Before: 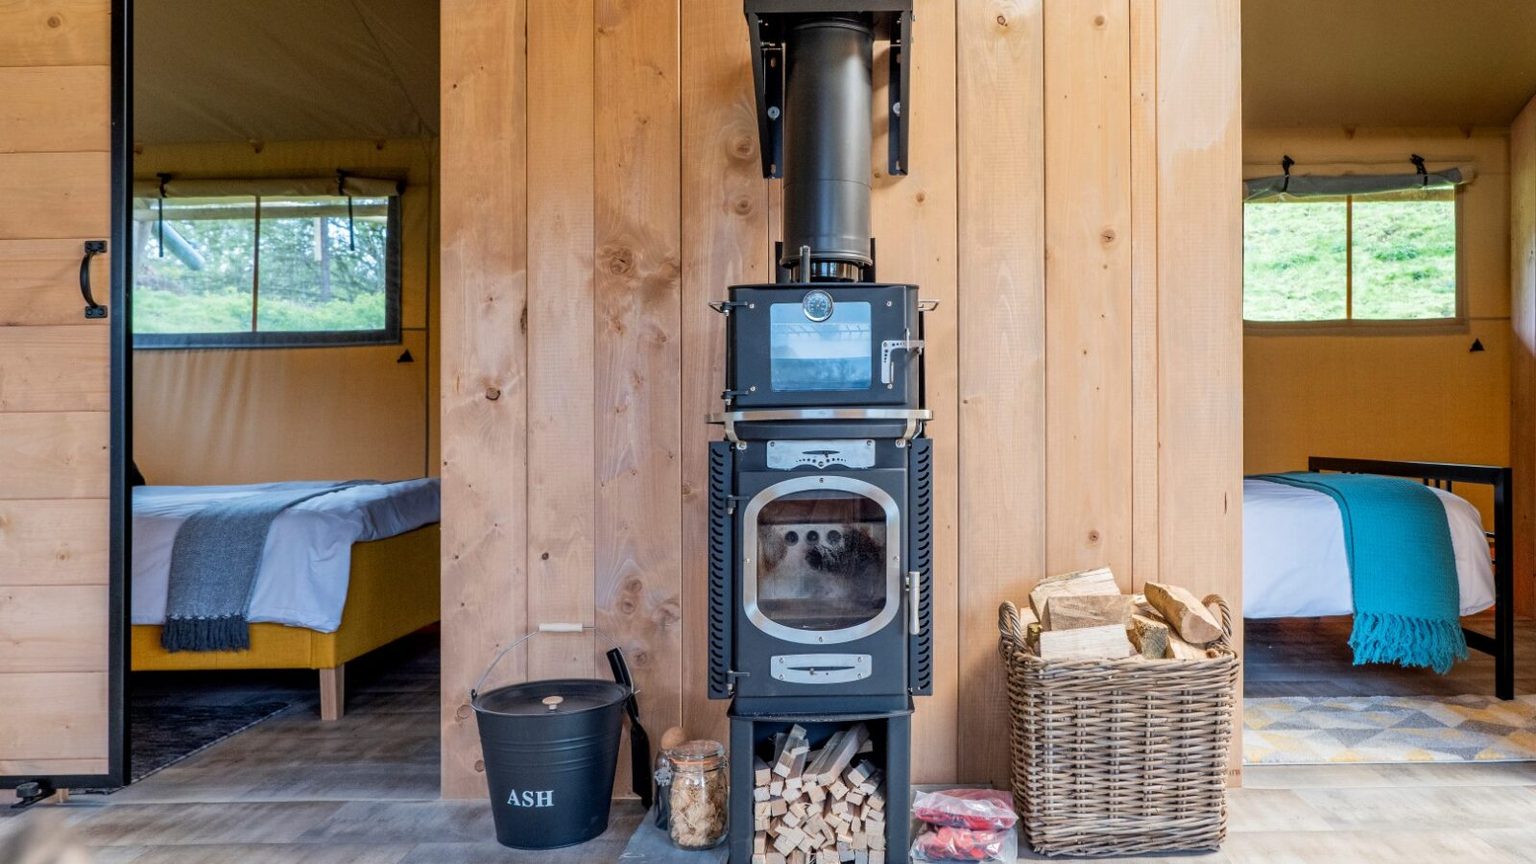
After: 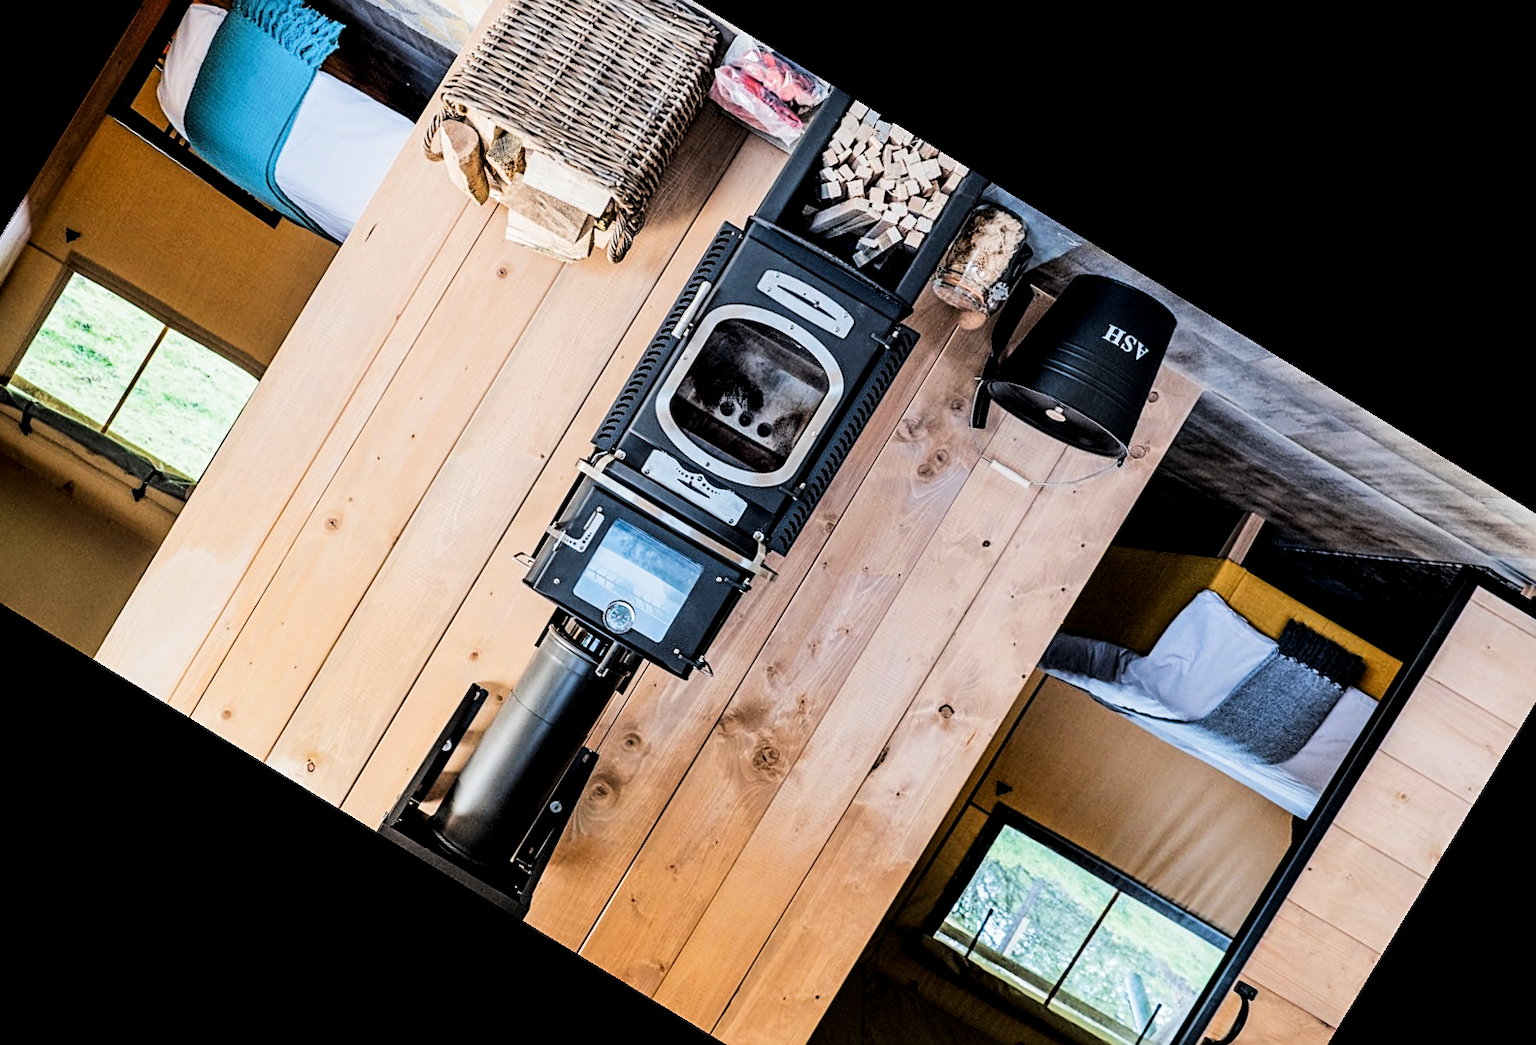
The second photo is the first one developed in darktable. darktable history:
sharpen: on, module defaults
filmic rgb: black relative exposure -5 EV, hardness 2.88, contrast 1.3, highlights saturation mix -30%
tone equalizer: -8 EV -0.75 EV, -7 EV -0.7 EV, -6 EV -0.6 EV, -5 EV -0.4 EV, -3 EV 0.4 EV, -2 EV 0.6 EV, -1 EV 0.7 EV, +0 EV 0.75 EV, edges refinement/feathering 500, mask exposure compensation -1.57 EV, preserve details no
crop and rotate: angle 148.68°, left 9.111%, top 15.603%, right 4.588%, bottom 17.041%
local contrast: highlights 100%, shadows 100%, detail 120%, midtone range 0.2
